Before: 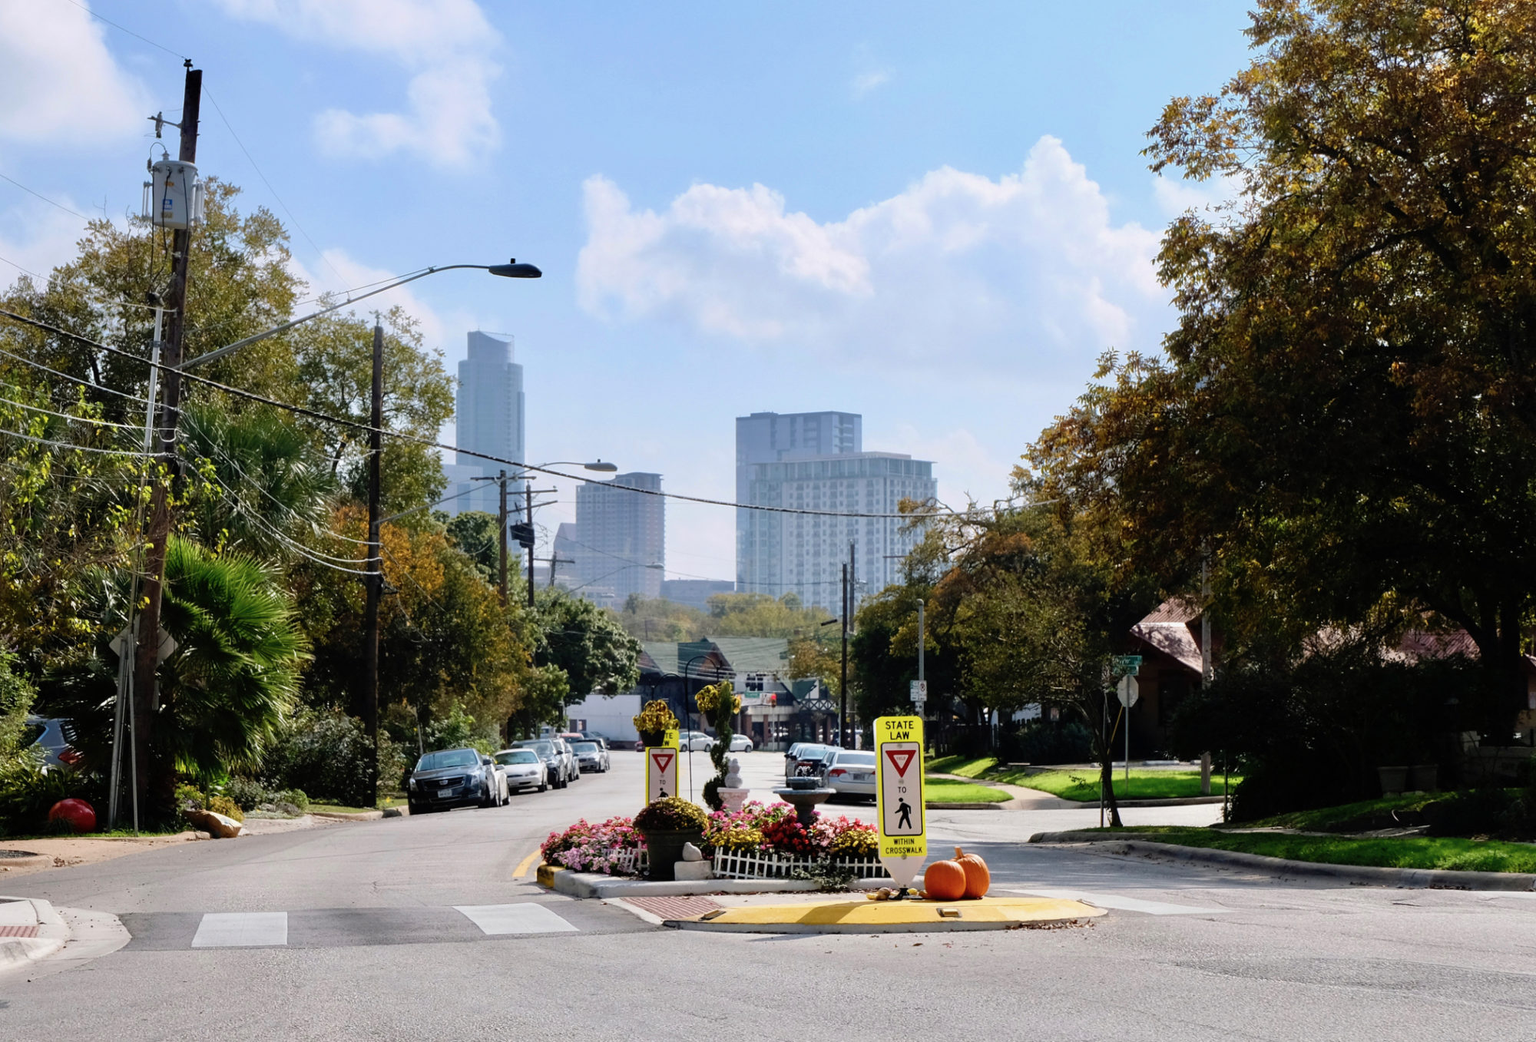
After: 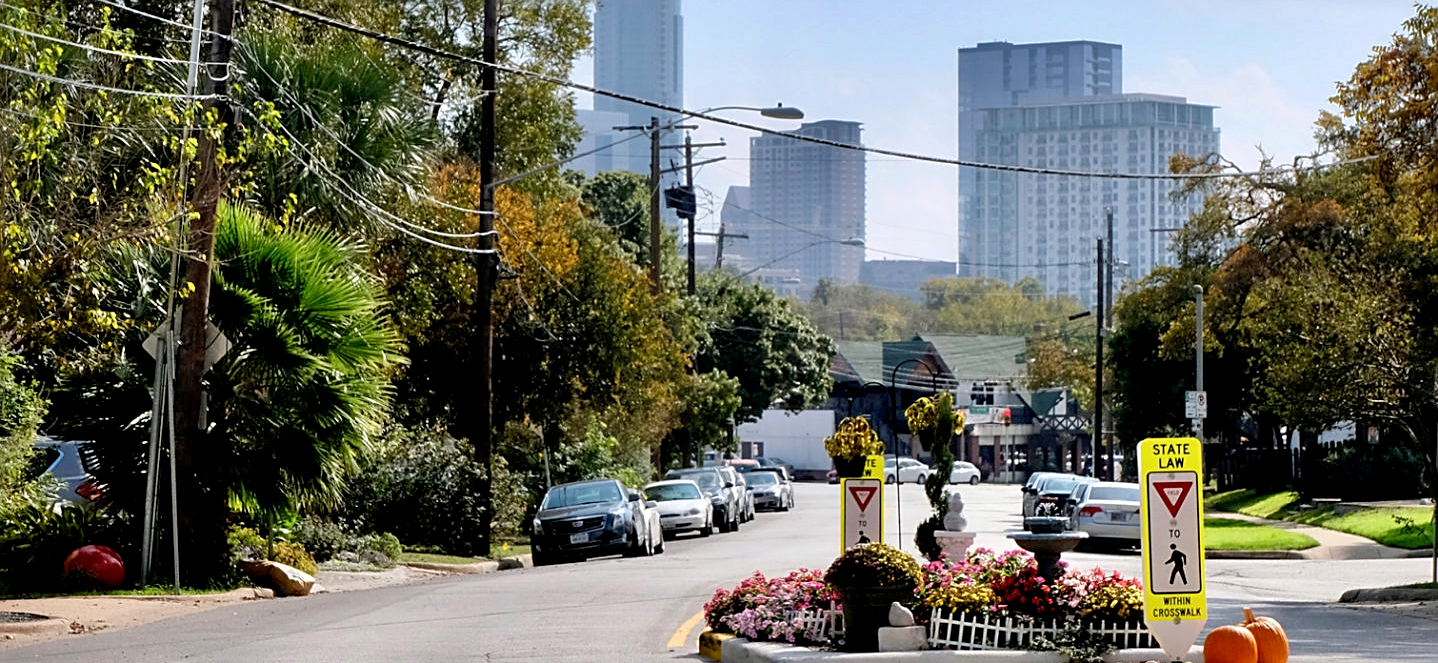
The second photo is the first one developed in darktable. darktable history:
shadows and highlights: shadows 48.21, highlights -41.73, soften with gaussian
color correction: highlights a* -0.257, highlights b* -0.098
exposure: exposure 0.124 EV, compensate highlight preservation false
crop: top 36.521%, right 28.081%, bottom 14.566%
sharpen: on, module defaults
contrast equalizer: octaves 7, y [[0.518, 0.517, 0.501, 0.5, 0.5, 0.5], [0.5 ×6], [0.5 ×6], [0 ×6], [0 ×6]]
